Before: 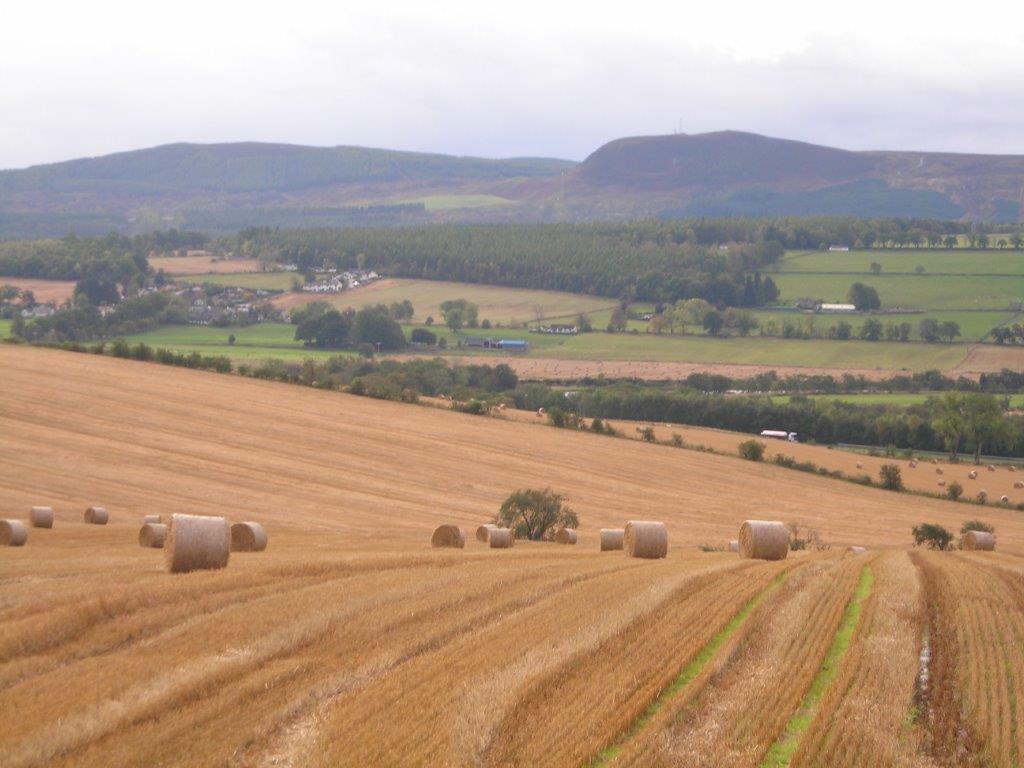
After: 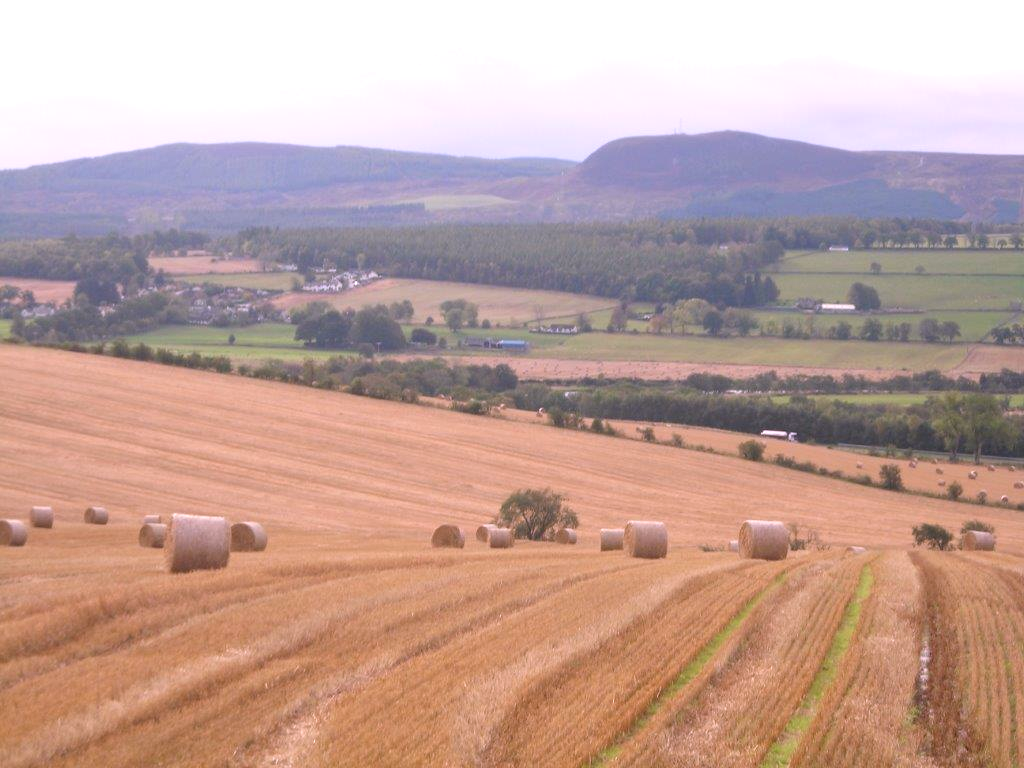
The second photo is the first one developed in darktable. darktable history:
contrast brightness saturation: saturation -0.05
white balance: red 1.066, blue 1.119
shadows and highlights: shadows -12.5, white point adjustment 4, highlights 28.33
